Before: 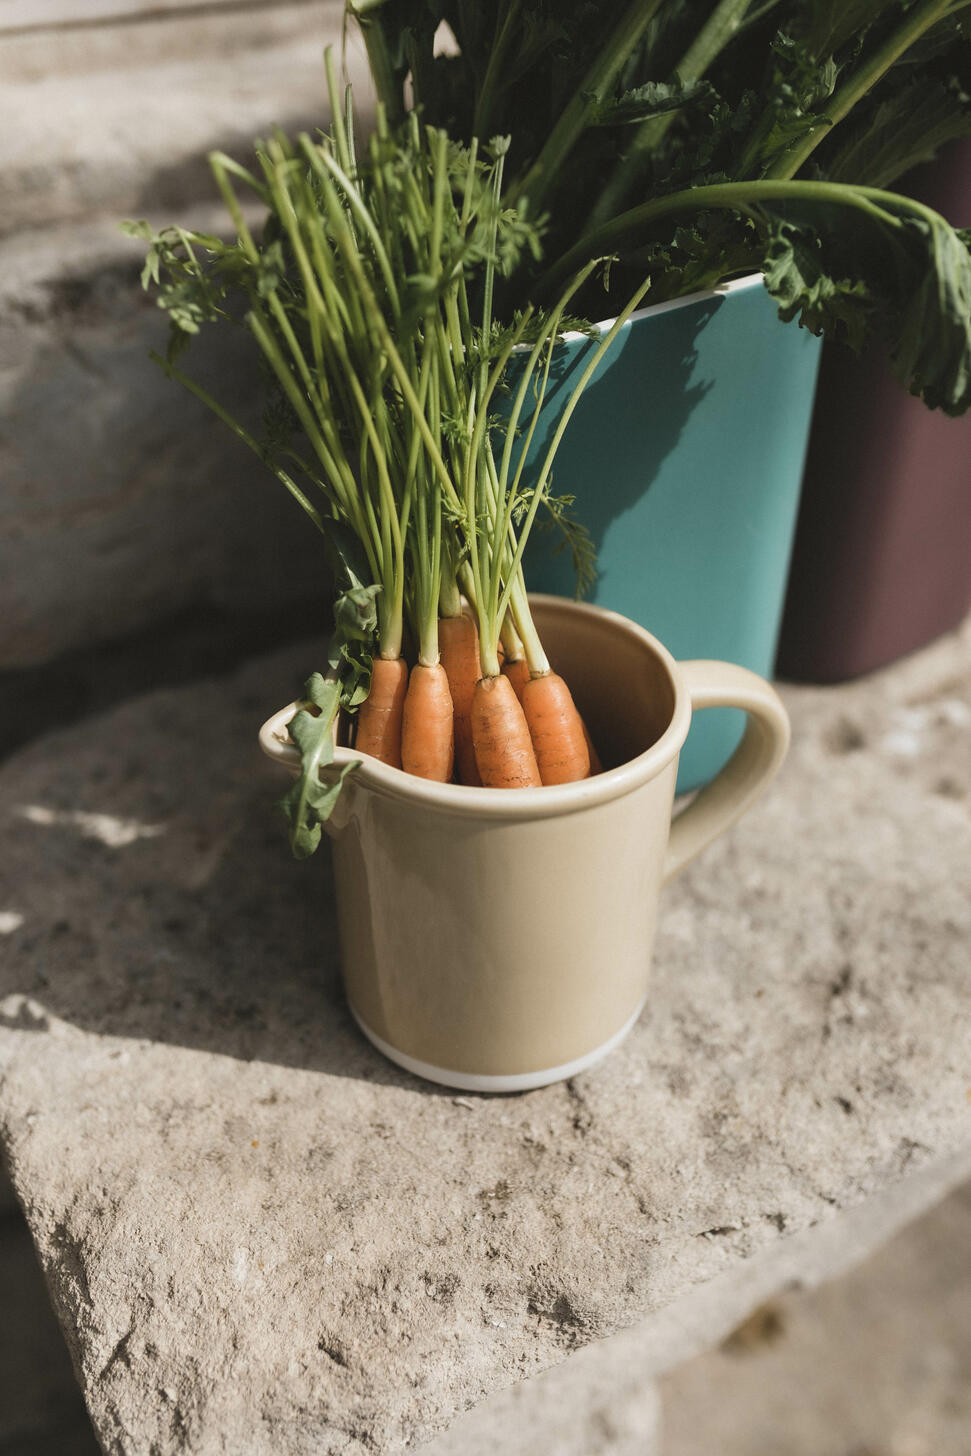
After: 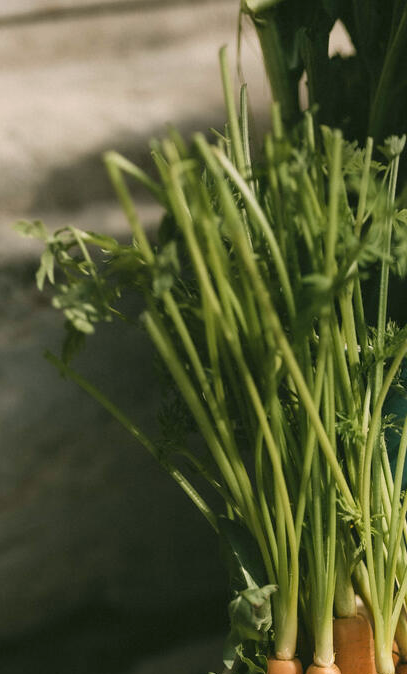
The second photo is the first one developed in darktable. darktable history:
color correction: highlights a* 4.02, highlights b* 4.98, shadows a* -7.55, shadows b* 4.98
crop and rotate: left 10.817%, top 0.062%, right 47.194%, bottom 53.626%
exposure: compensate highlight preservation false
